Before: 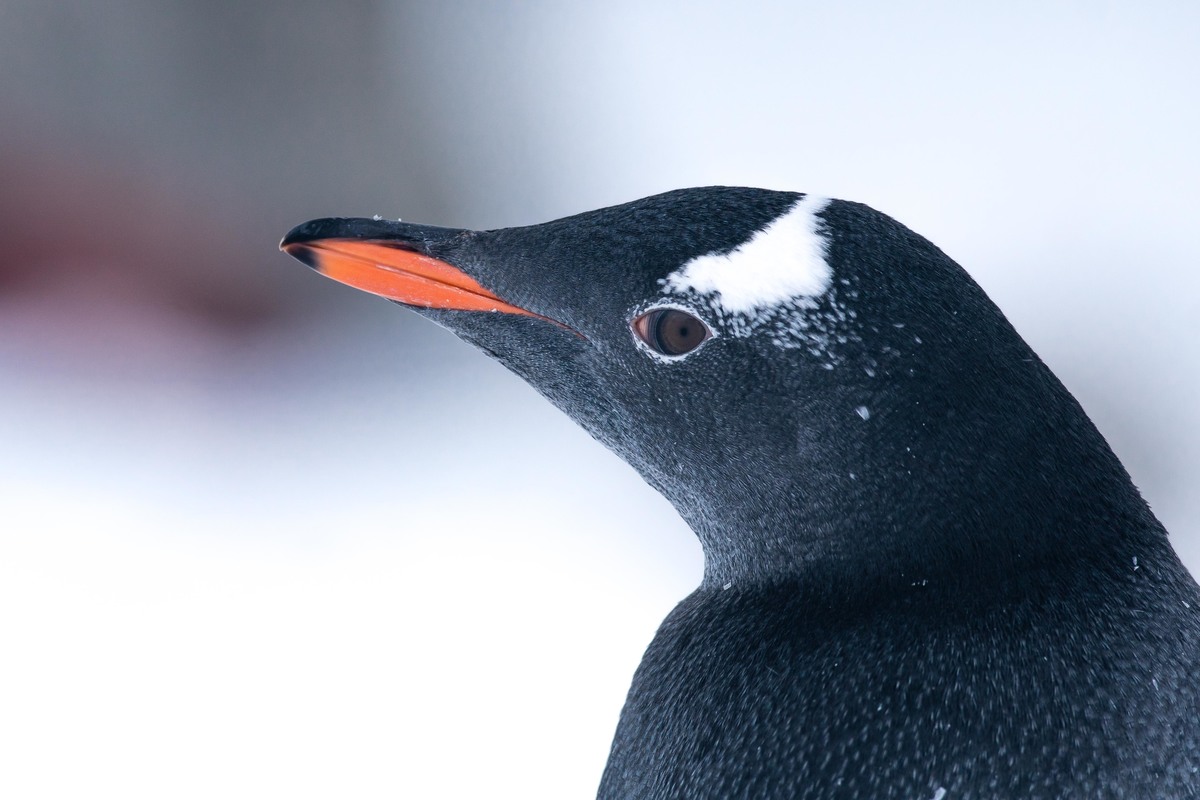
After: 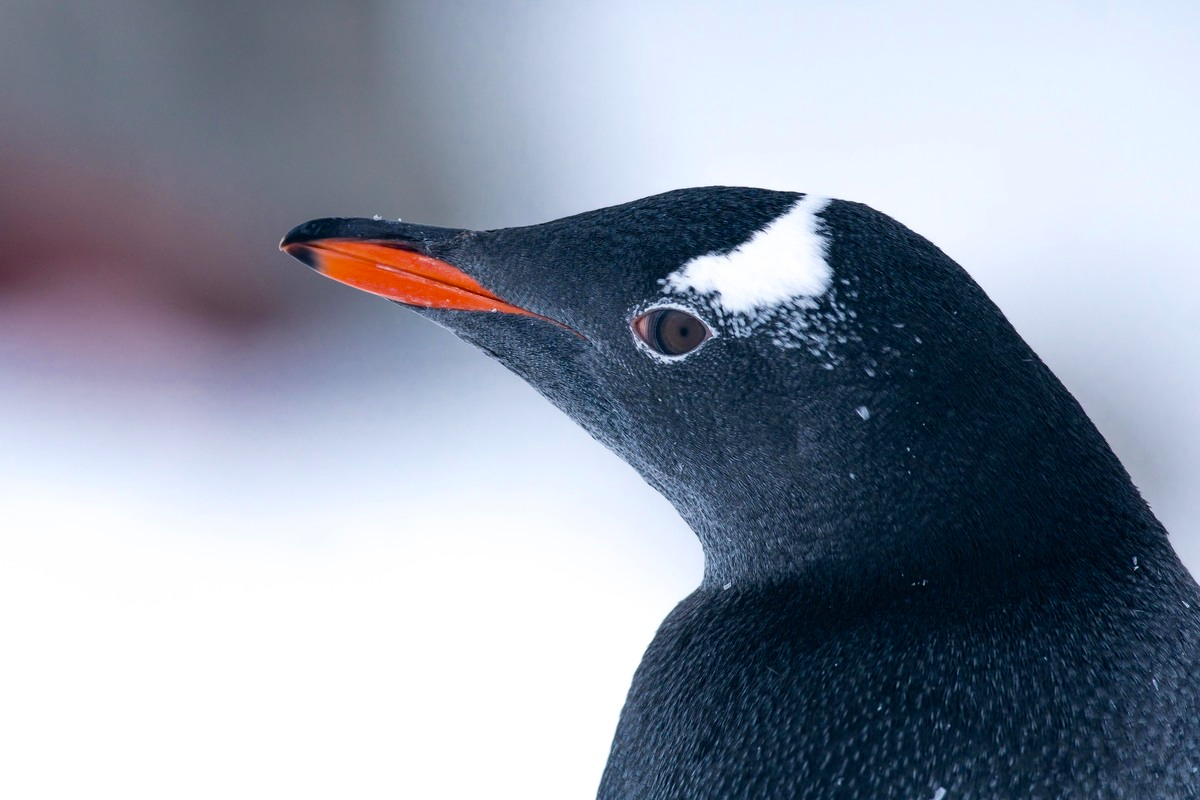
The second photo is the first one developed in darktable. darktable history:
color balance rgb: perceptual saturation grading › global saturation 16.071%, saturation formula JzAzBz (2021)
